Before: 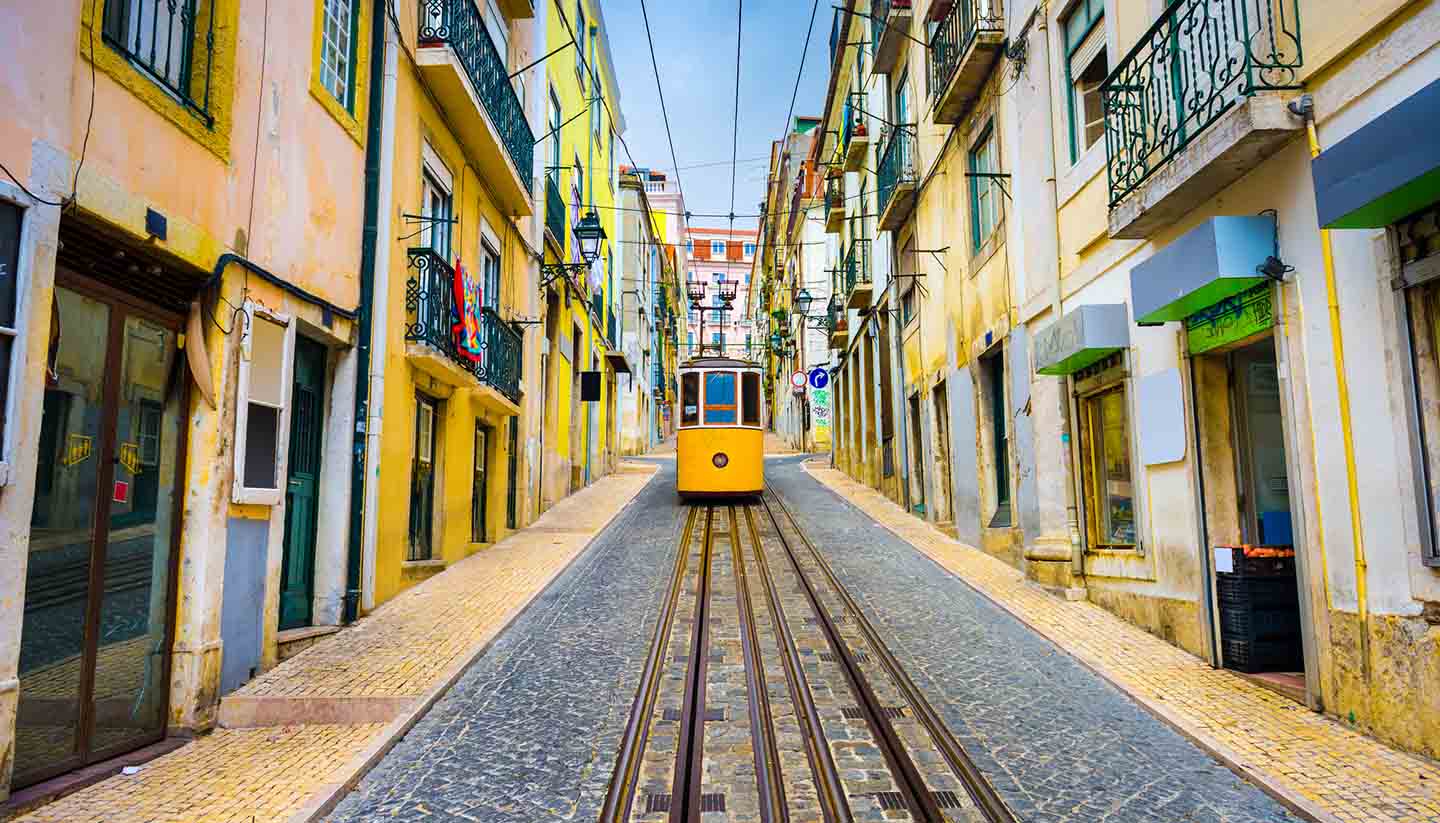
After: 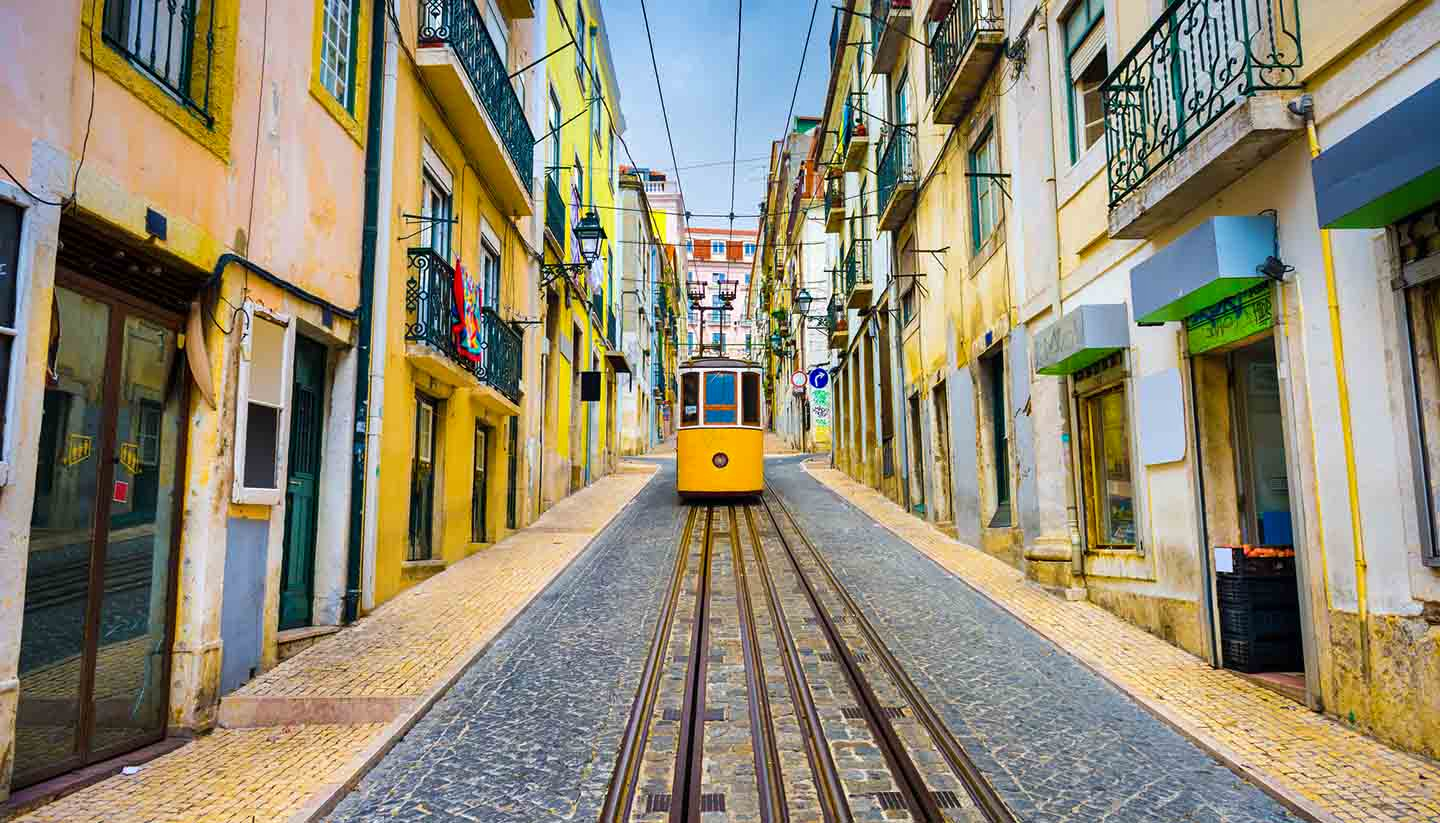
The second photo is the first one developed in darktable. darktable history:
shadows and highlights: shadows 58.28, soften with gaussian
